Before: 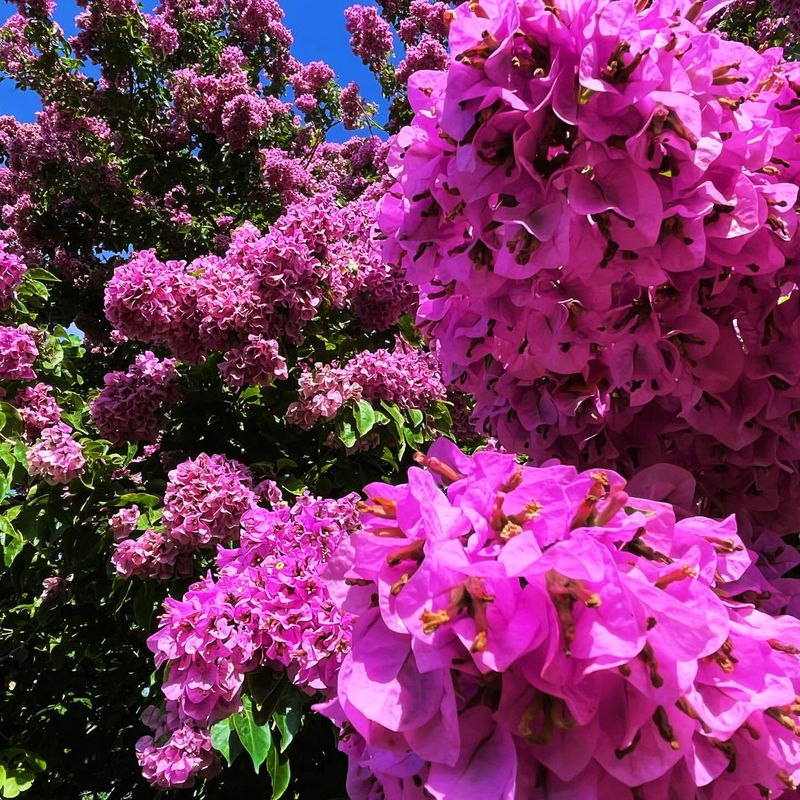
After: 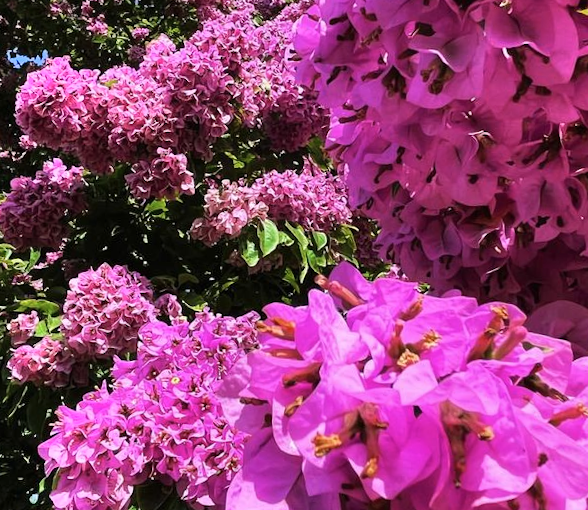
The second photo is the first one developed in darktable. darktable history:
crop and rotate: angle -3.37°, left 9.79%, top 20.73%, right 12.42%, bottom 11.82%
shadows and highlights: highlights color adjustment 0%, low approximation 0.01, soften with gaussian
contrast brightness saturation: saturation -0.05
